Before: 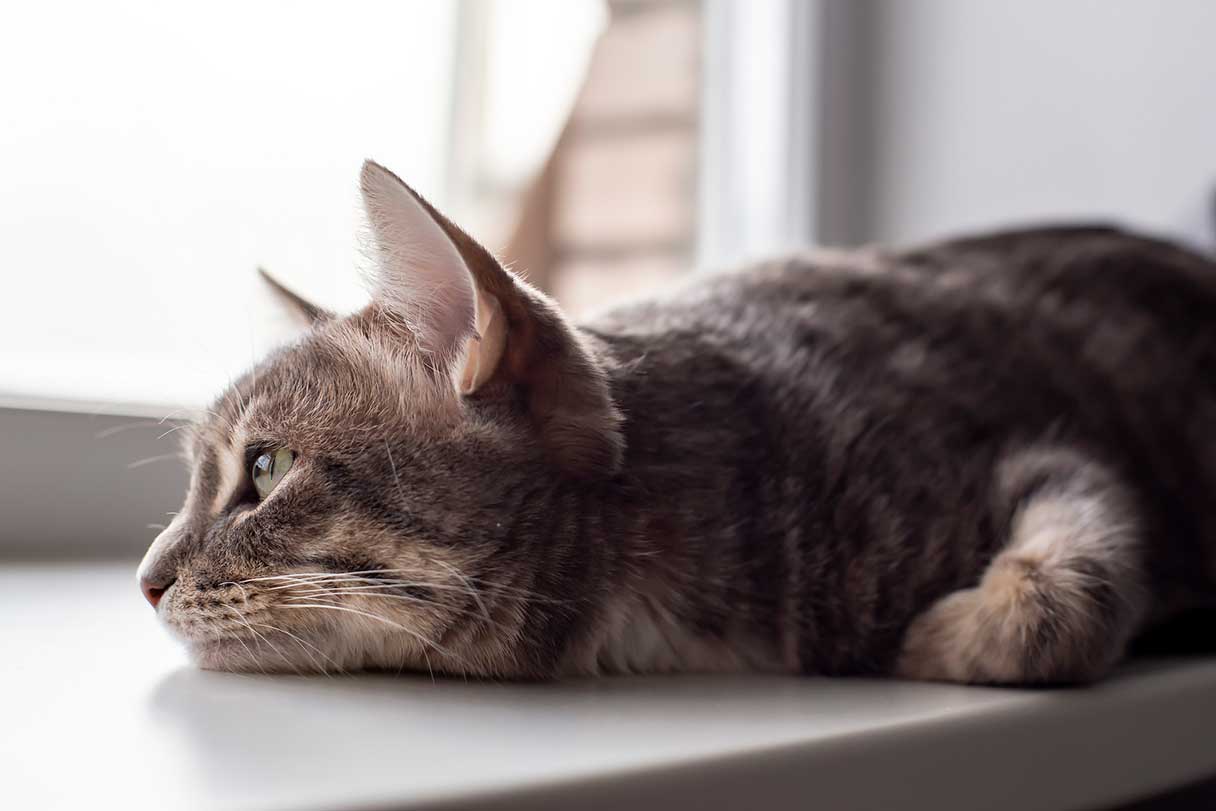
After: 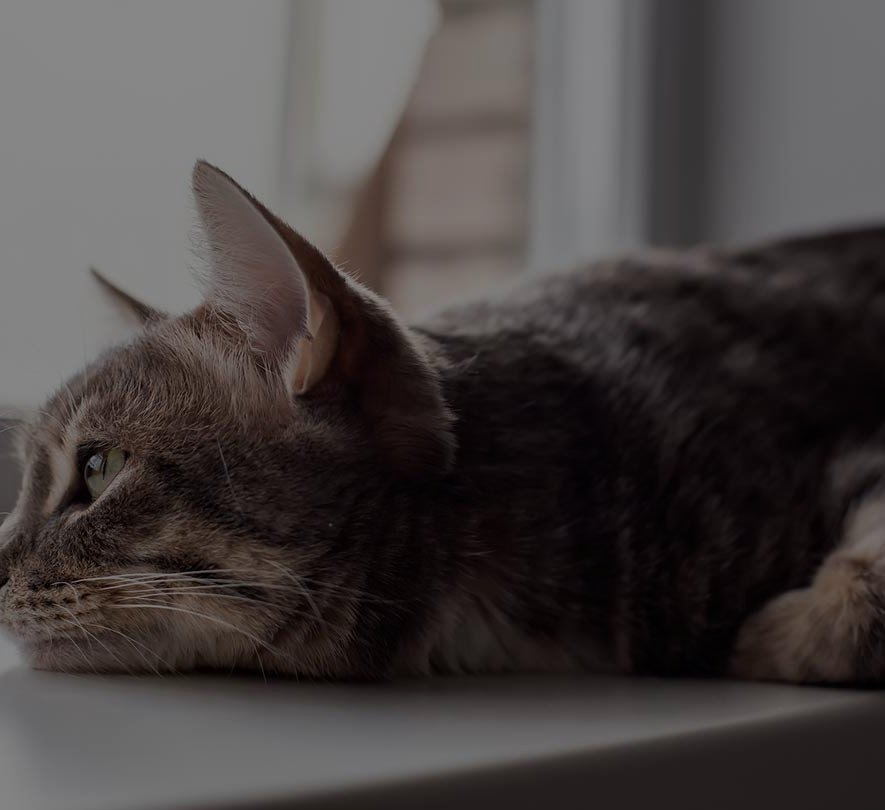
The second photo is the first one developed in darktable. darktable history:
exposure: exposure -2.049 EV, compensate exposure bias true, compensate highlight preservation false
crop: left 13.874%, top 0%, right 13.271%
